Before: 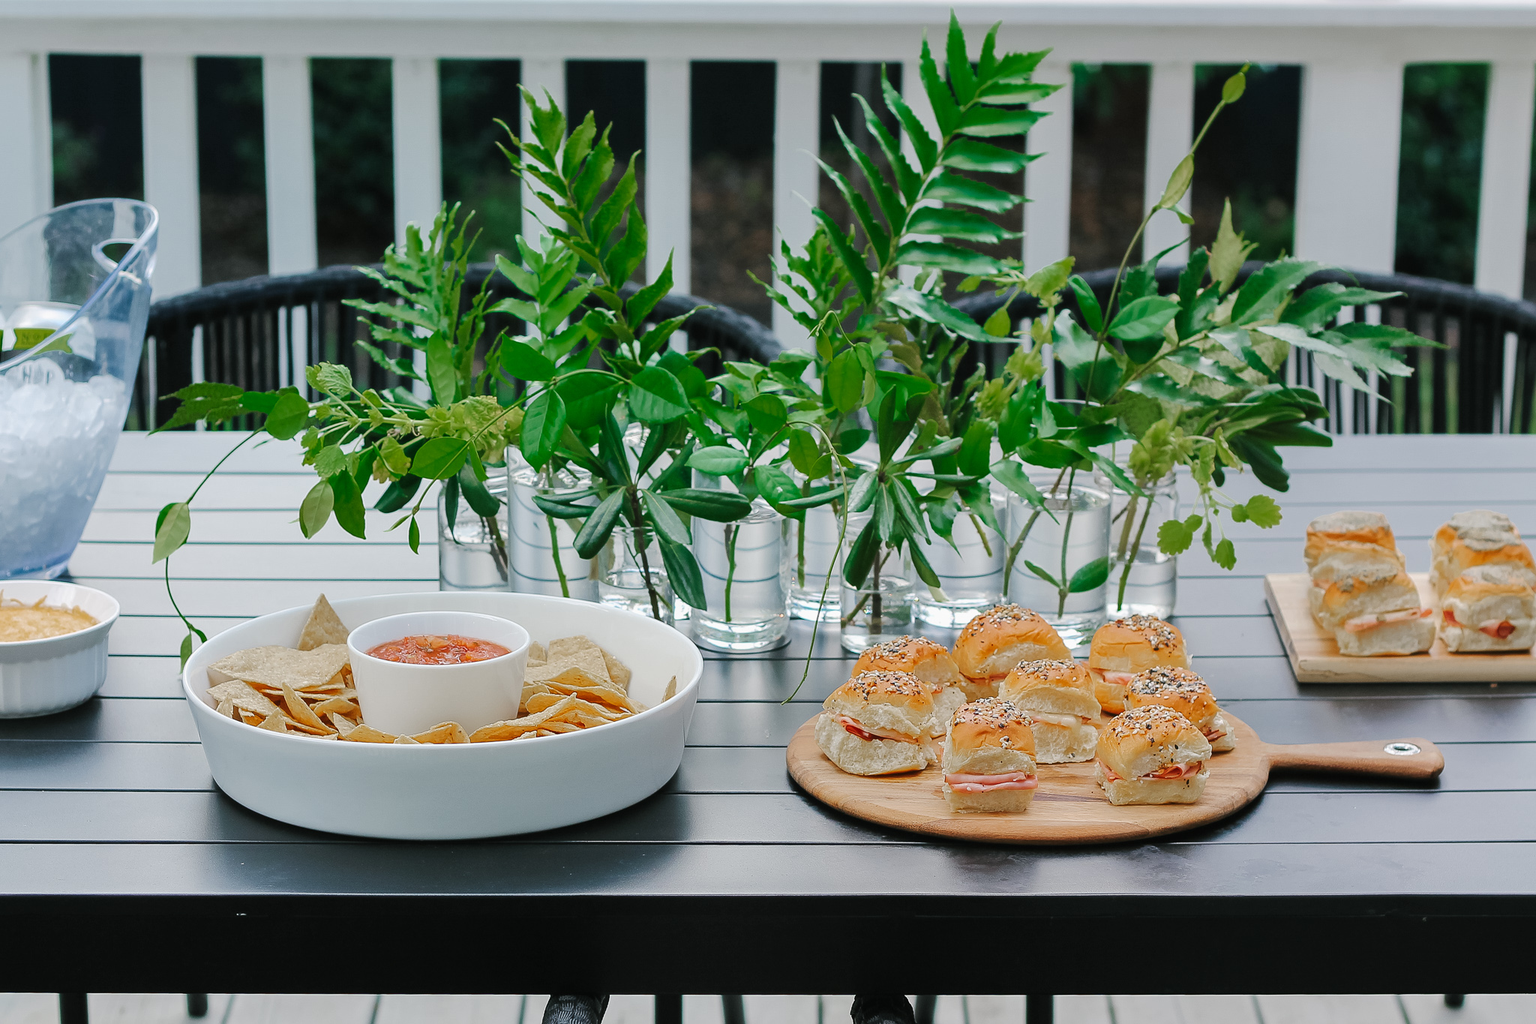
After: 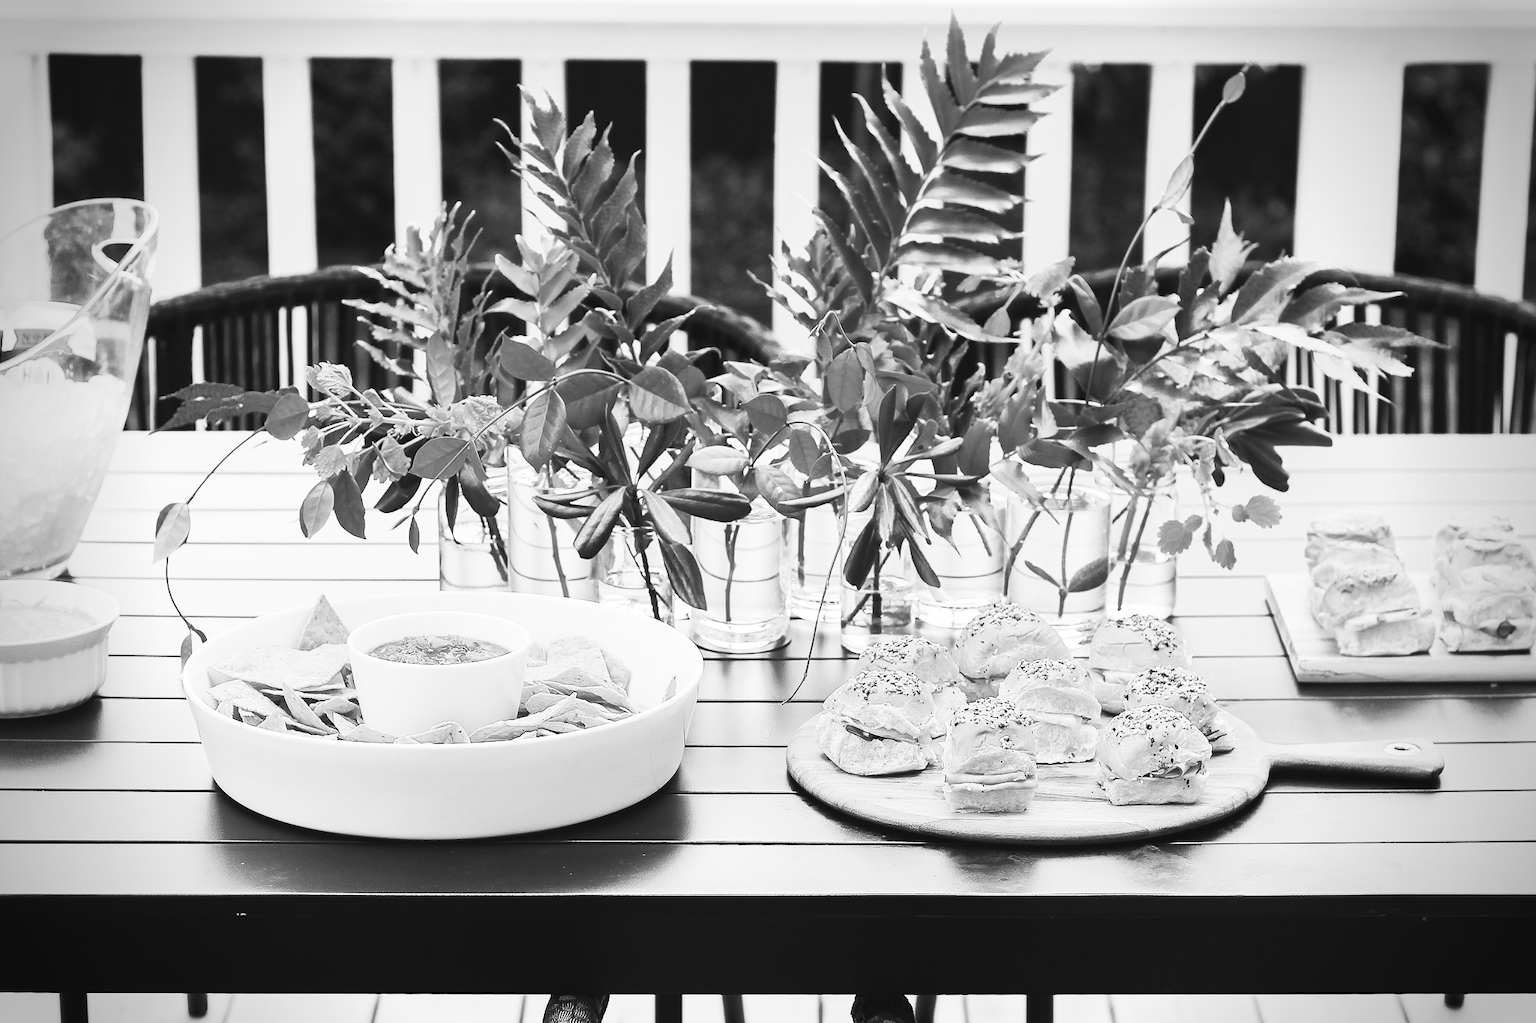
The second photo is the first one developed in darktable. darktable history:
vignetting: fall-off radius 31.48%, brightness -0.472
contrast brightness saturation: contrast 0.53, brightness 0.47, saturation -1
